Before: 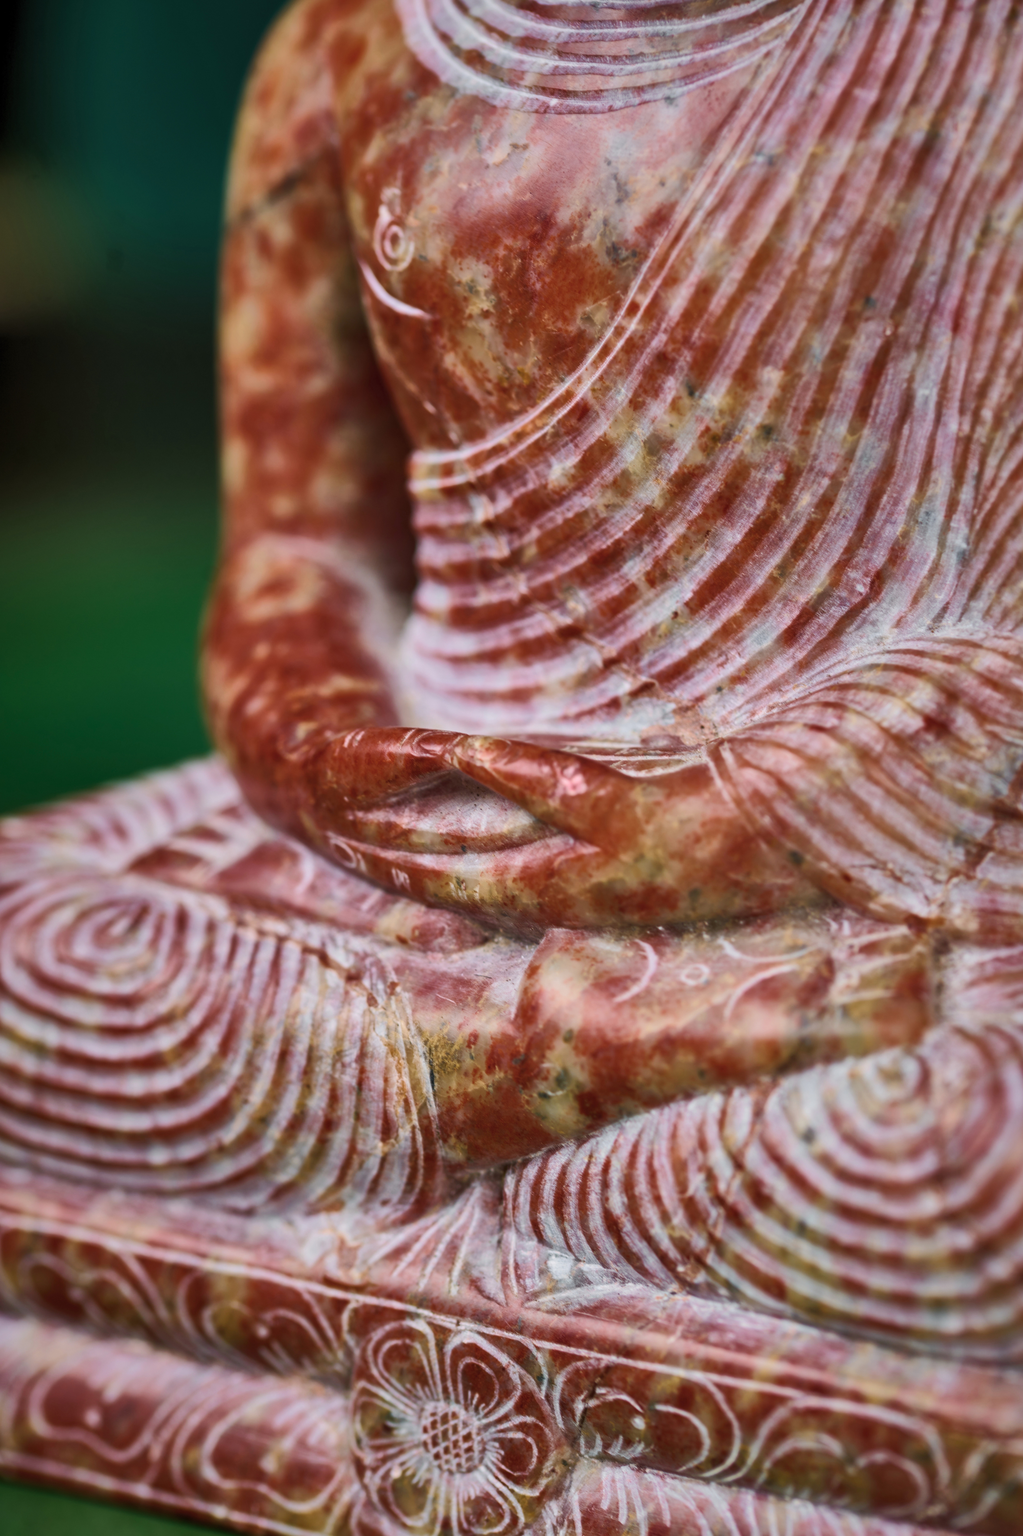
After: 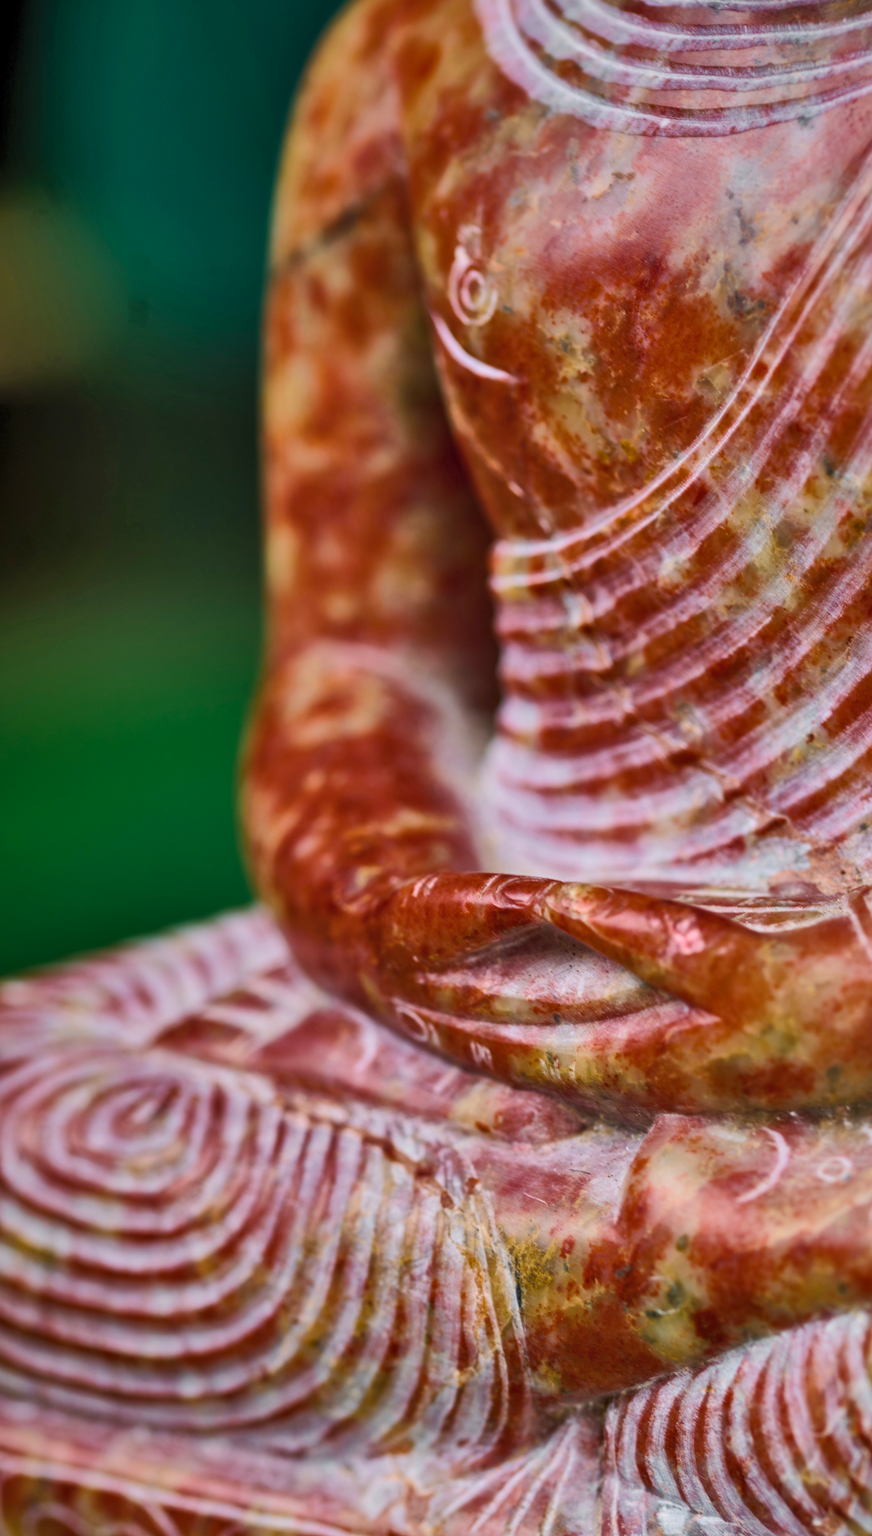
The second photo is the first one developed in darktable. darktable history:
crop: right 28.885%, bottom 16.626%
shadows and highlights: soften with gaussian
color balance rgb: perceptual saturation grading › global saturation 20%, global vibrance 20%
